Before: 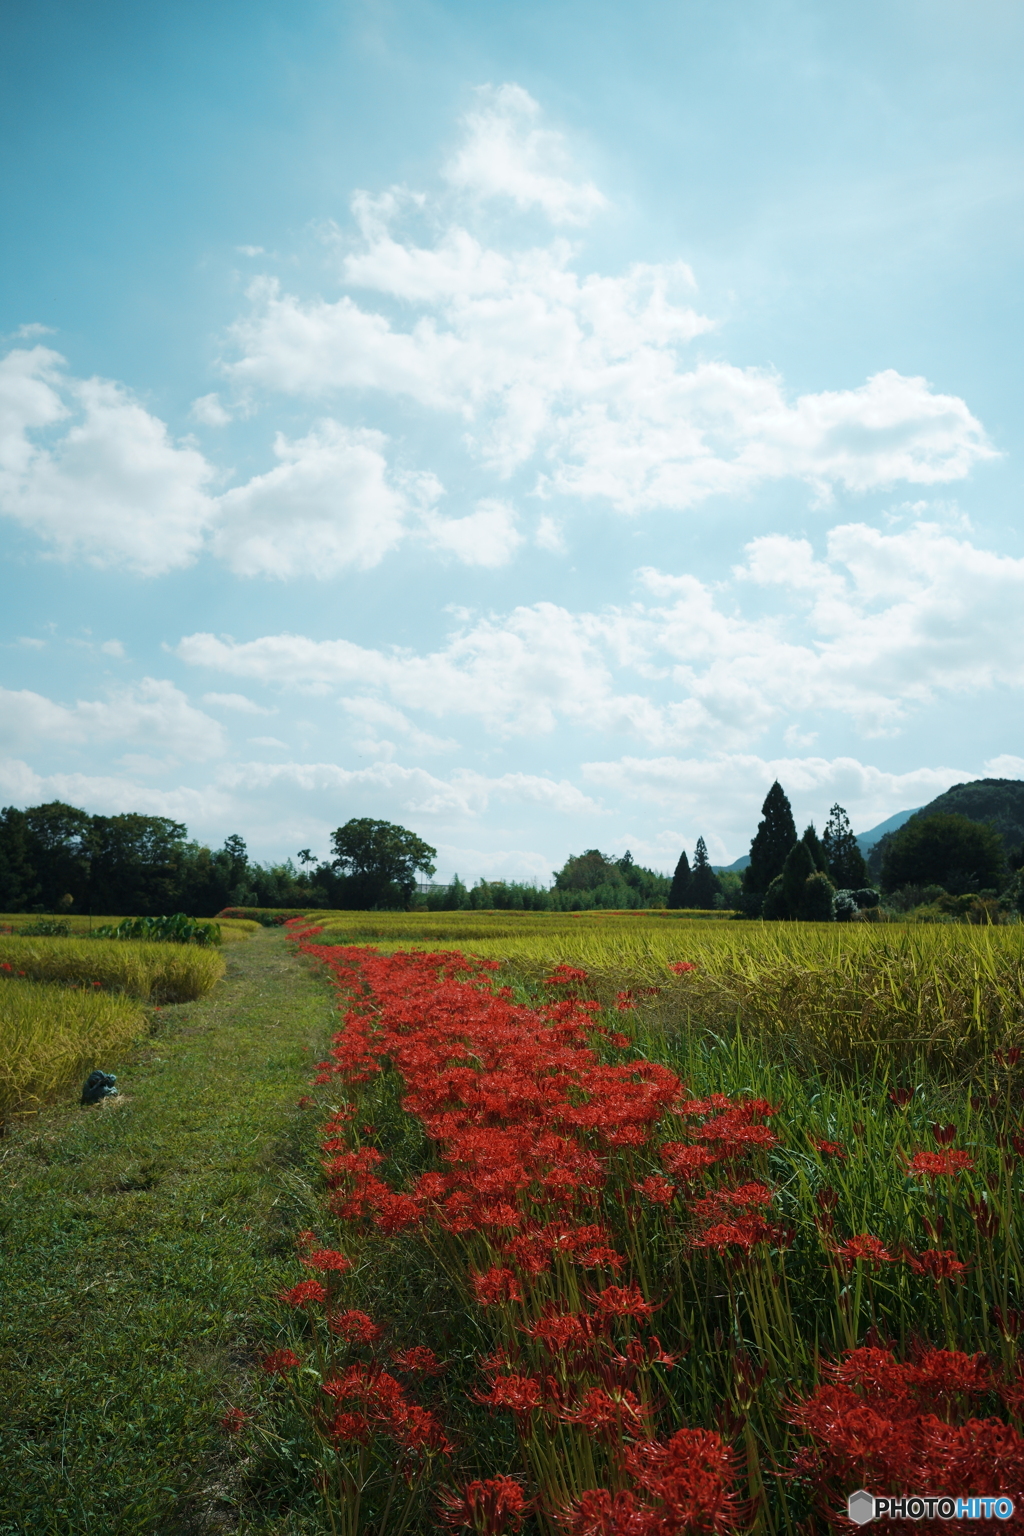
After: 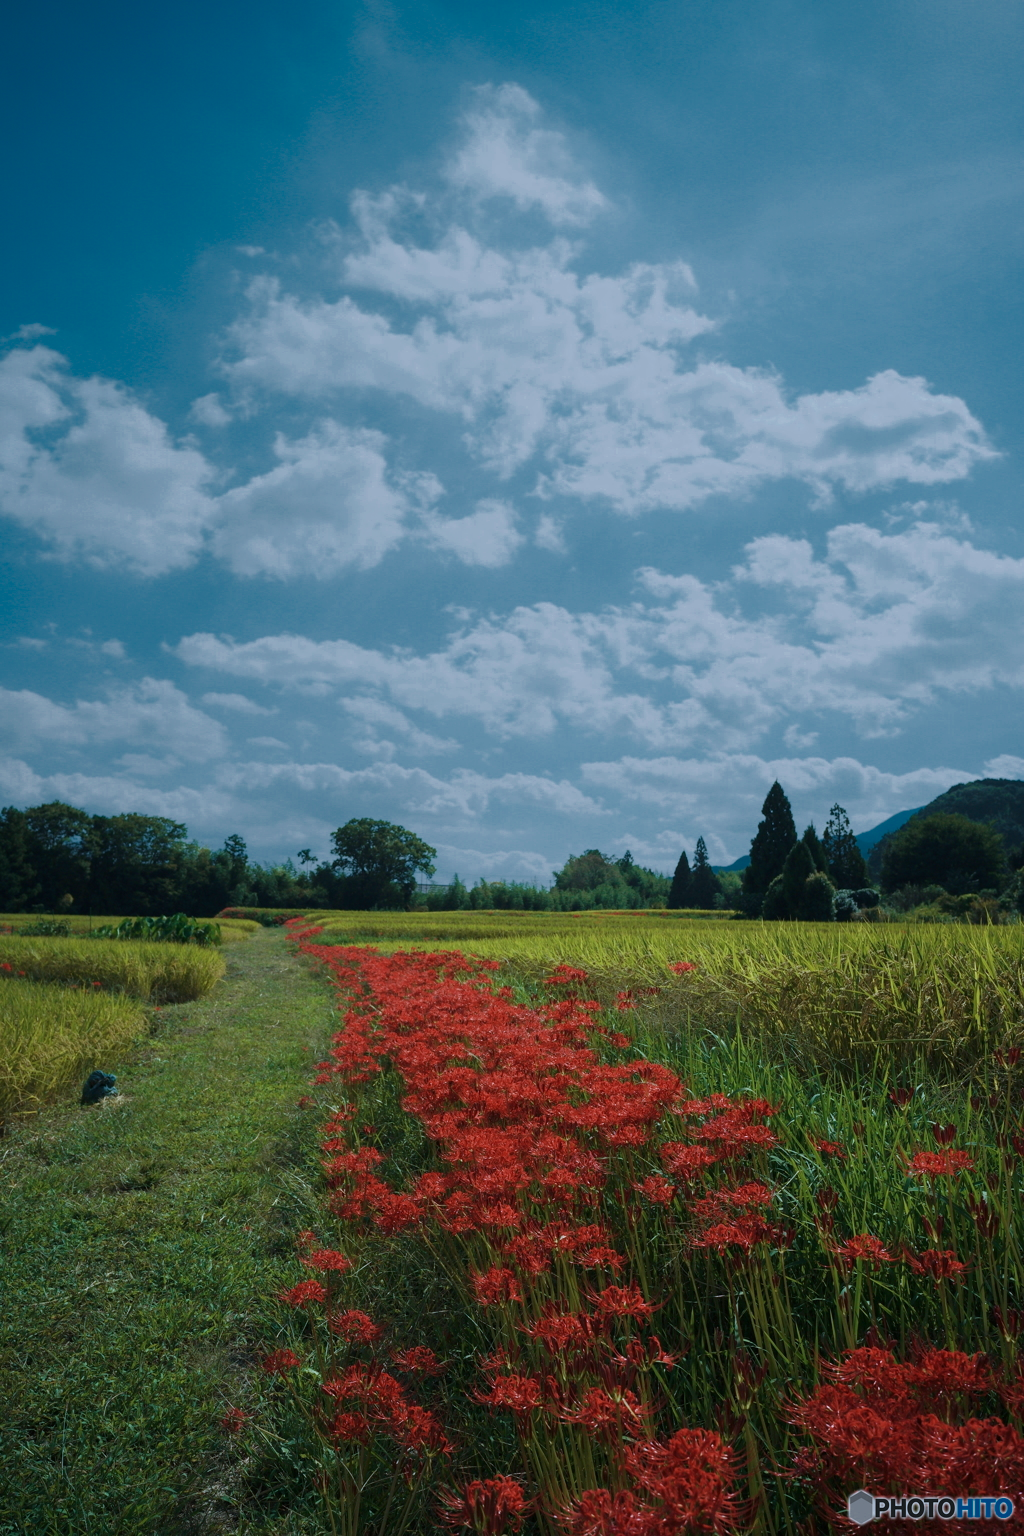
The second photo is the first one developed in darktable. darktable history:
color zones: curves: ch0 [(0, 0.497) (0.143, 0.5) (0.286, 0.5) (0.429, 0.483) (0.571, 0.116) (0.714, -0.006) (0.857, 0.28) (1, 0.497)]
color calibration: x 0.37, y 0.382, temperature 4318.58 K
